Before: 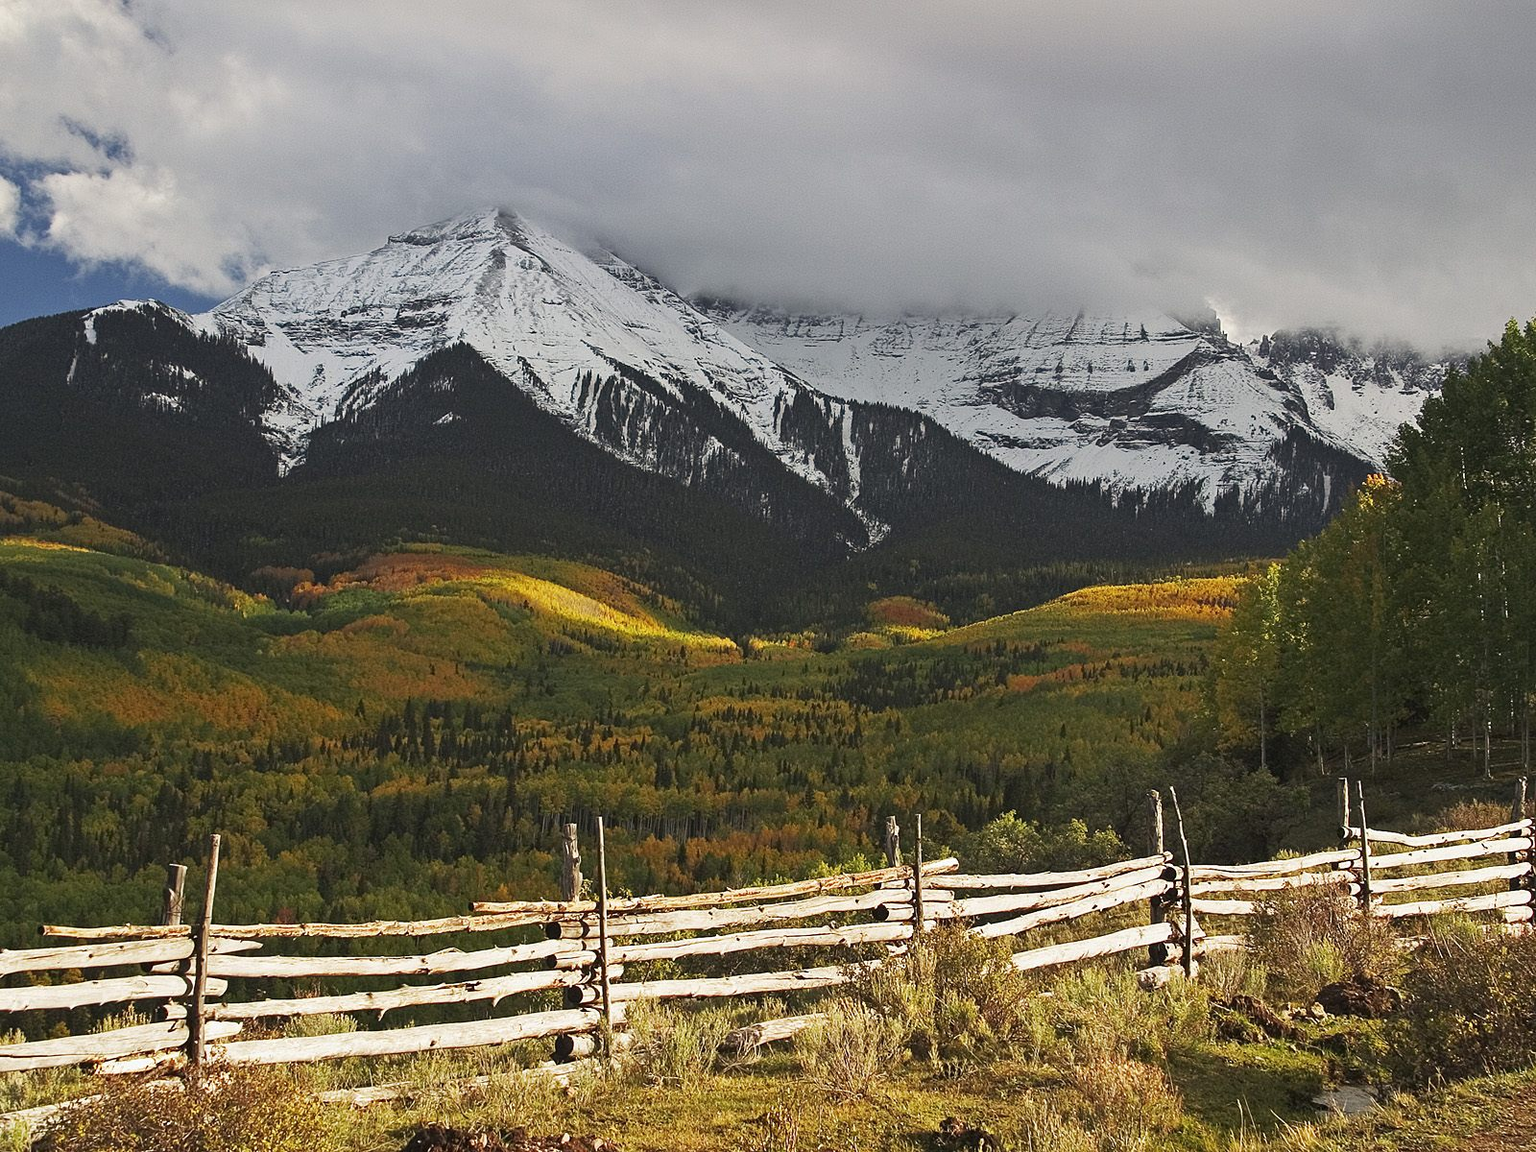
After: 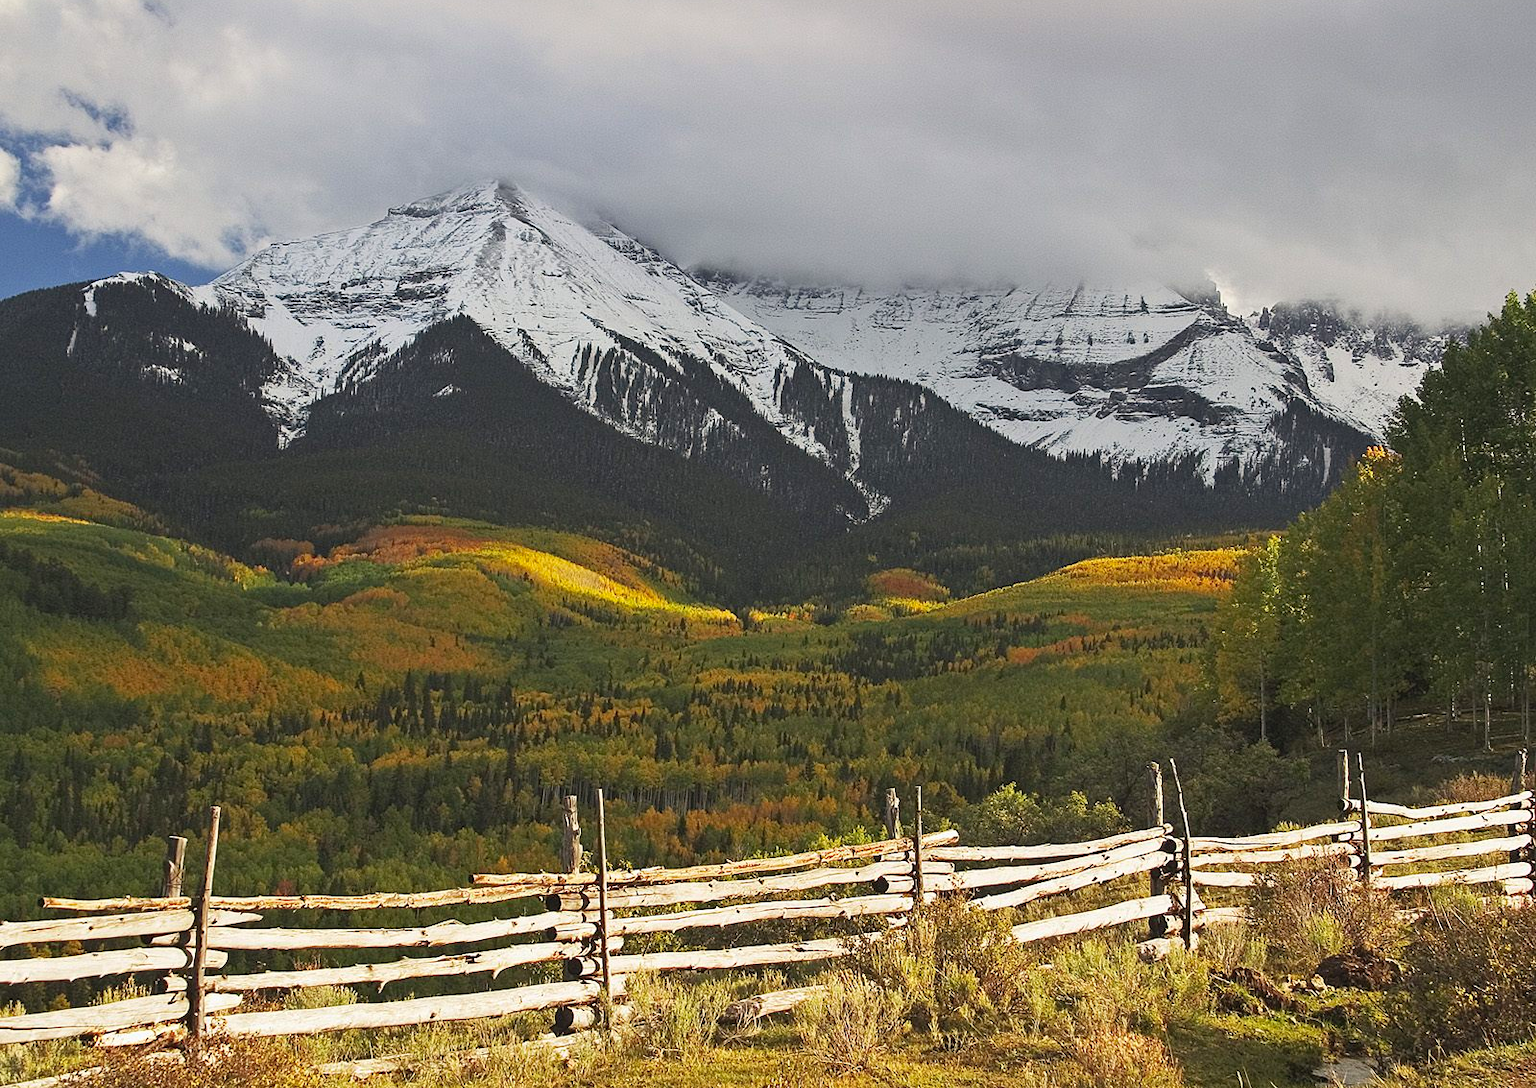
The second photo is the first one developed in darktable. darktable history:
contrast brightness saturation: contrast 0.07, brightness 0.08, saturation 0.18
crop and rotate: top 2.479%, bottom 3.018%
